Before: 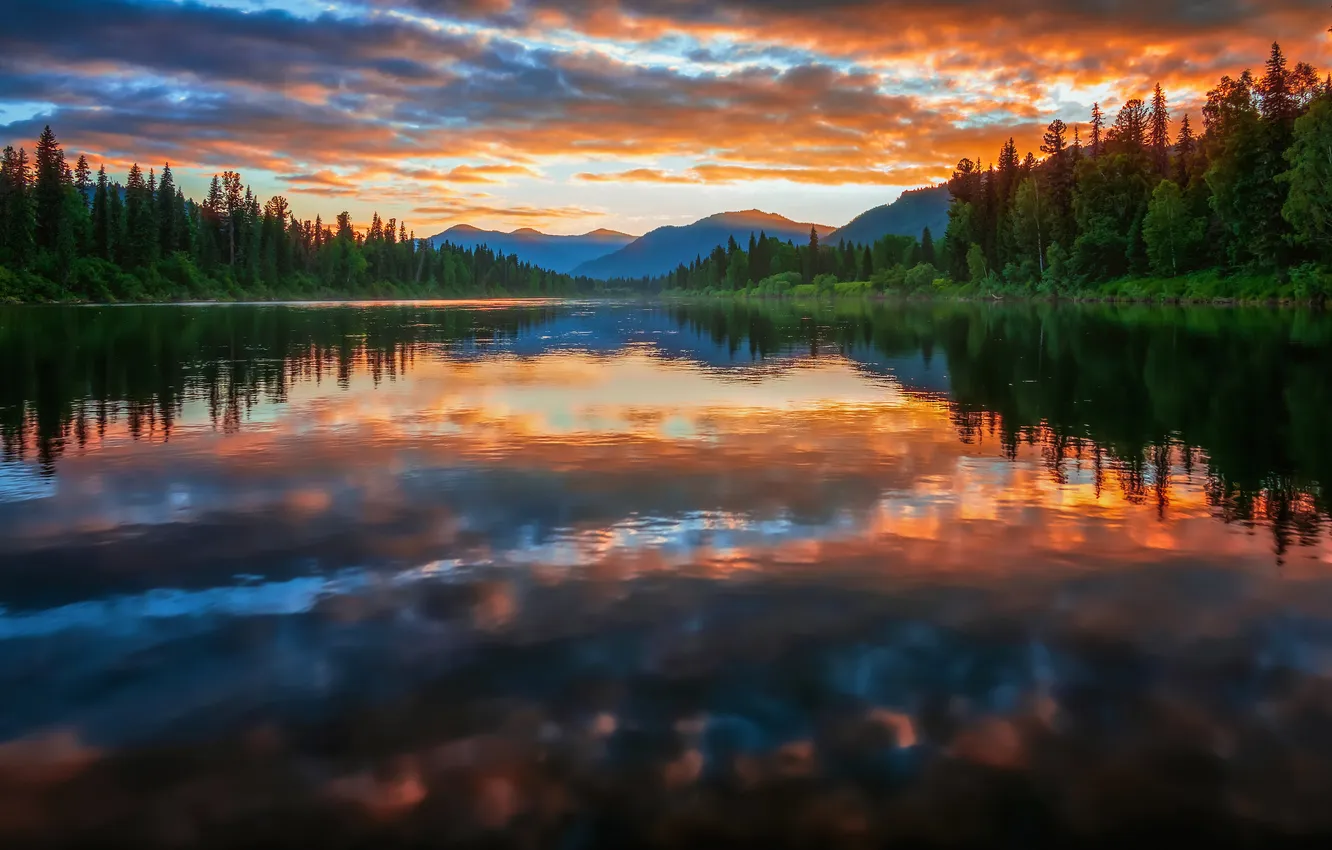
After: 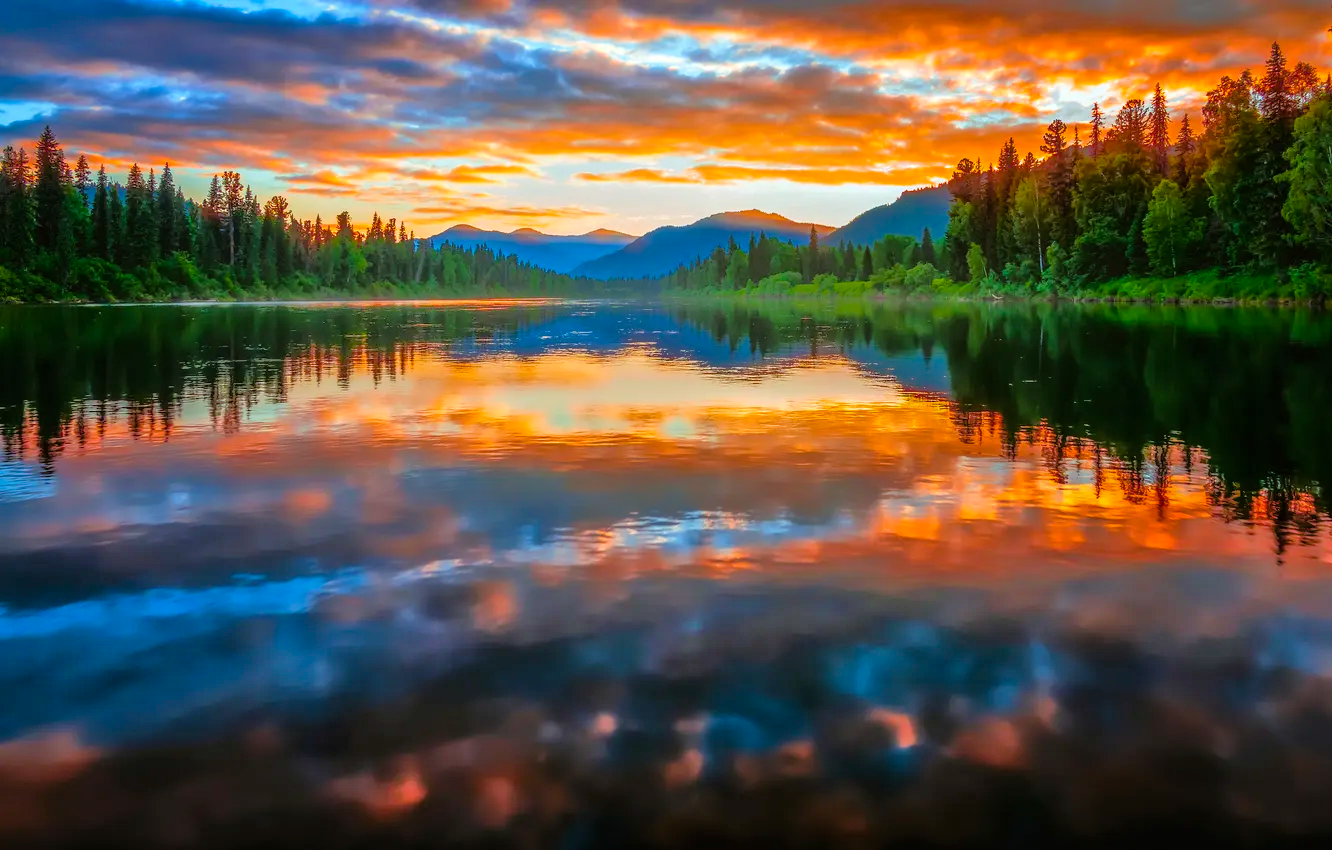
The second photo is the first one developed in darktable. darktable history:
tone equalizer: -8 EV -0.528 EV, -7 EV -0.319 EV, -6 EV -0.083 EV, -5 EV 0.413 EV, -4 EV 0.985 EV, -3 EV 0.791 EV, -2 EV -0.01 EV, -1 EV 0.14 EV, +0 EV -0.012 EV, smoothing 1
color balance rgb: perceptual saturation grading › global saturation 25%, perceptual brilliance grading › mid-tones 10%, perceptual brilliance grading › shadows 15%, global vibrance 20%
